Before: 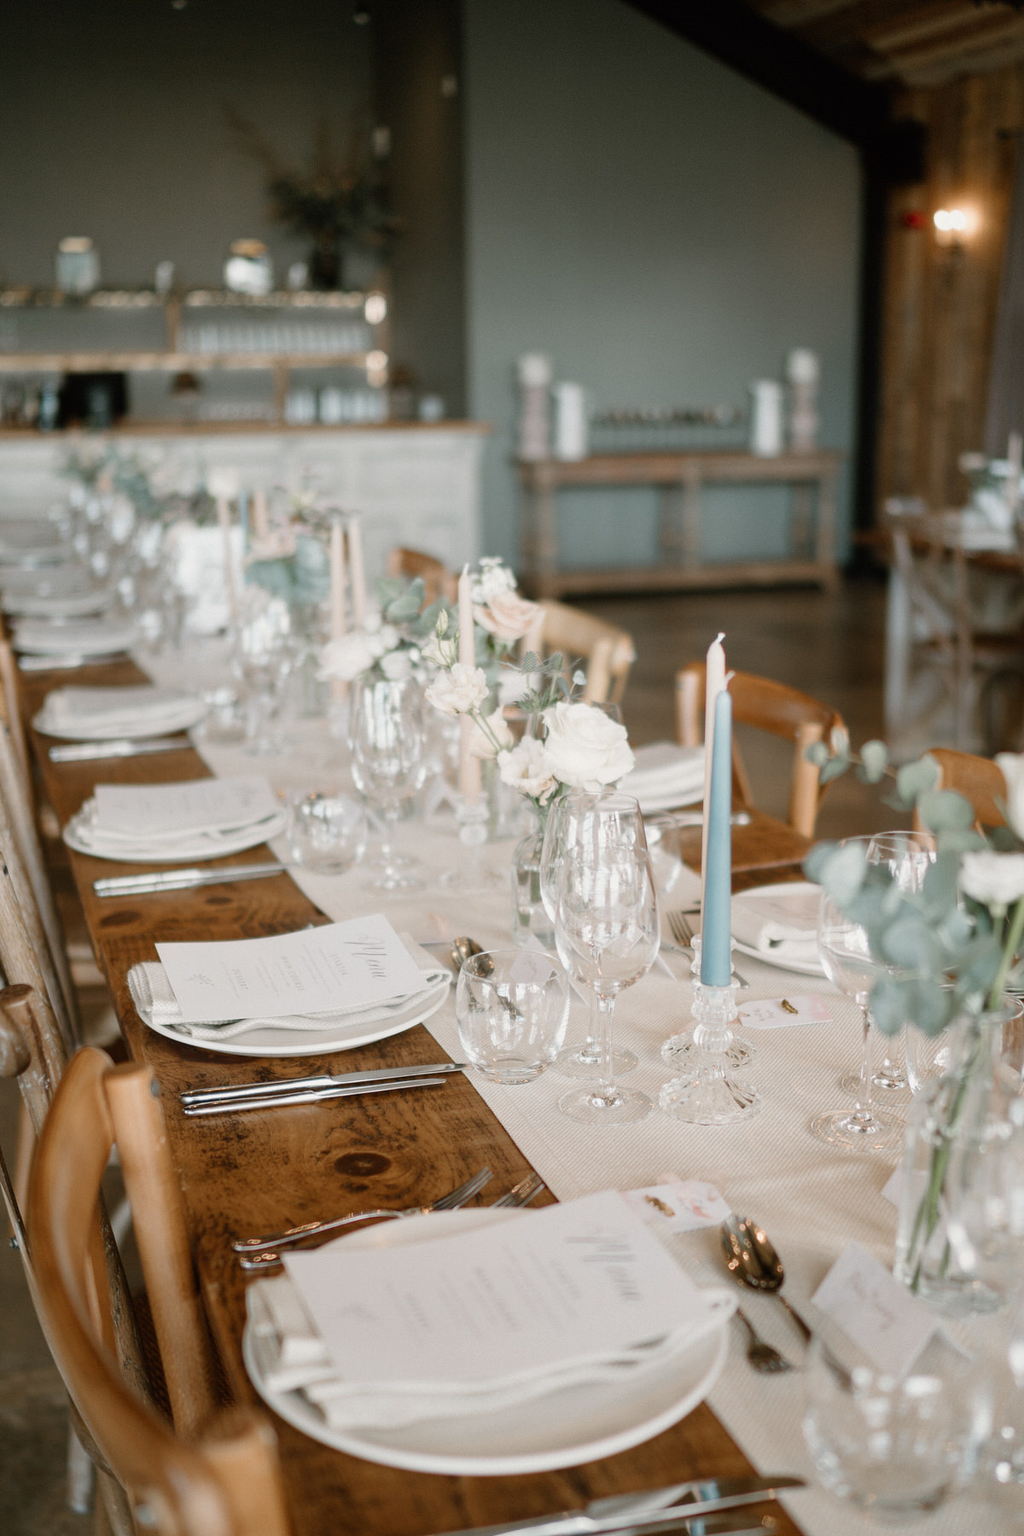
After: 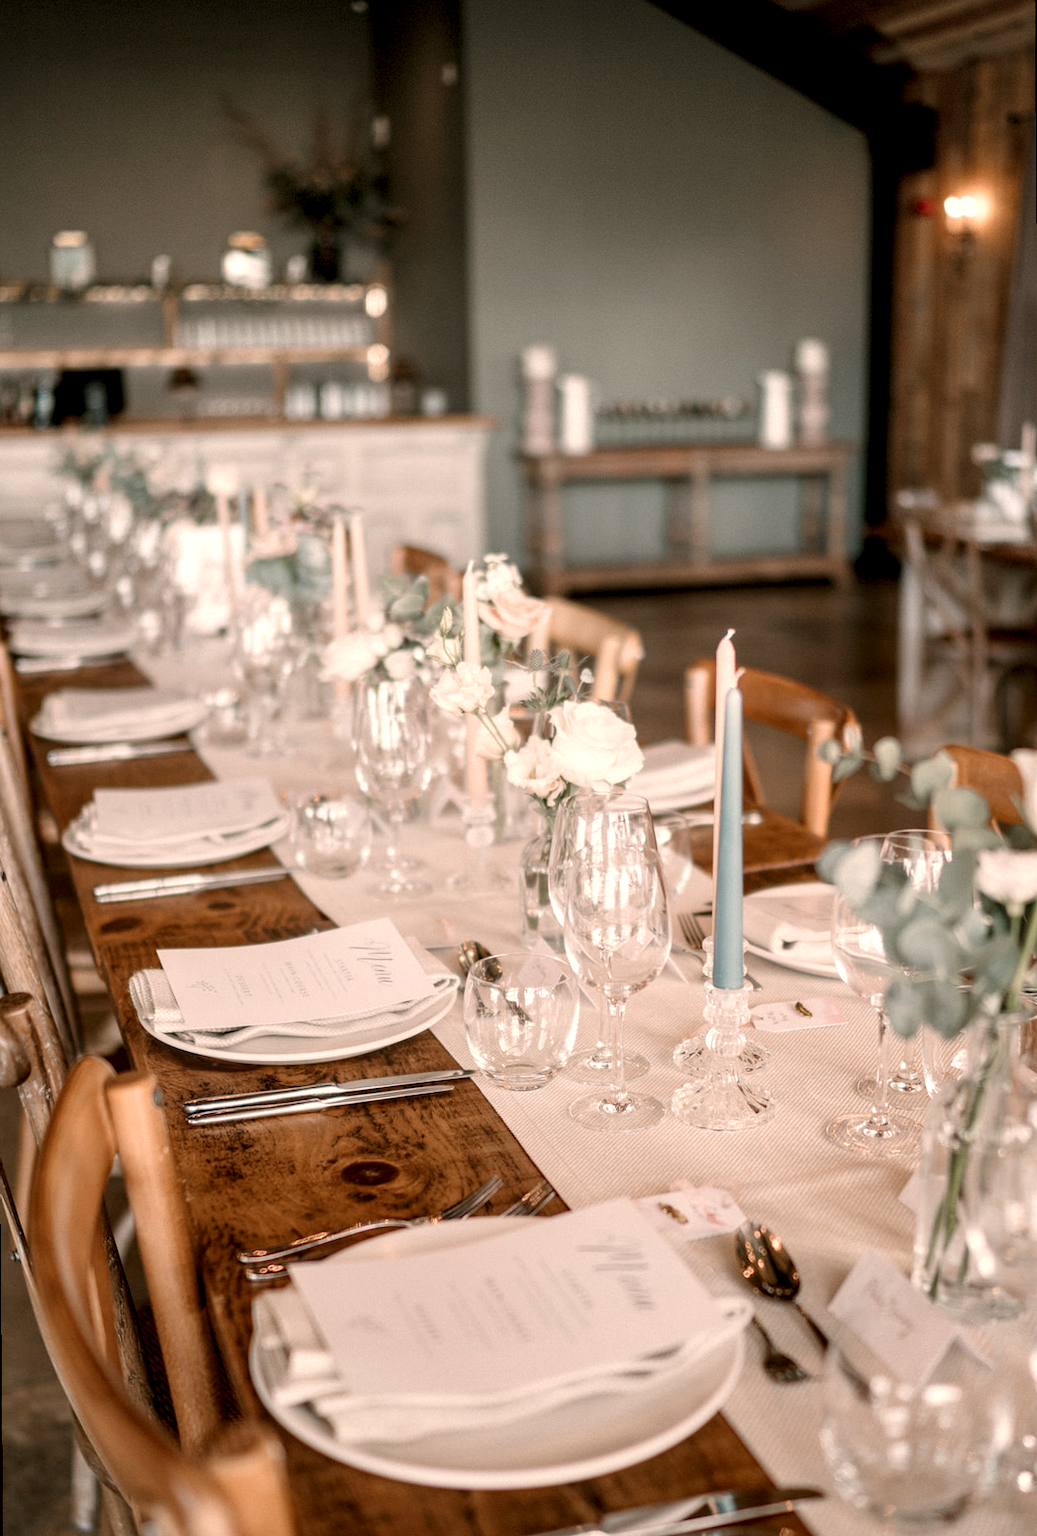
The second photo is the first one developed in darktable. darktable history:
local contrast: detail 150%
white balance: red 1.127, blue 0.943
rotate and perspective: rotation -0.45°, automatic cropping original format, crop left 0.008, crop right 0.992, crop top 0.012, crop bottom 0.988
